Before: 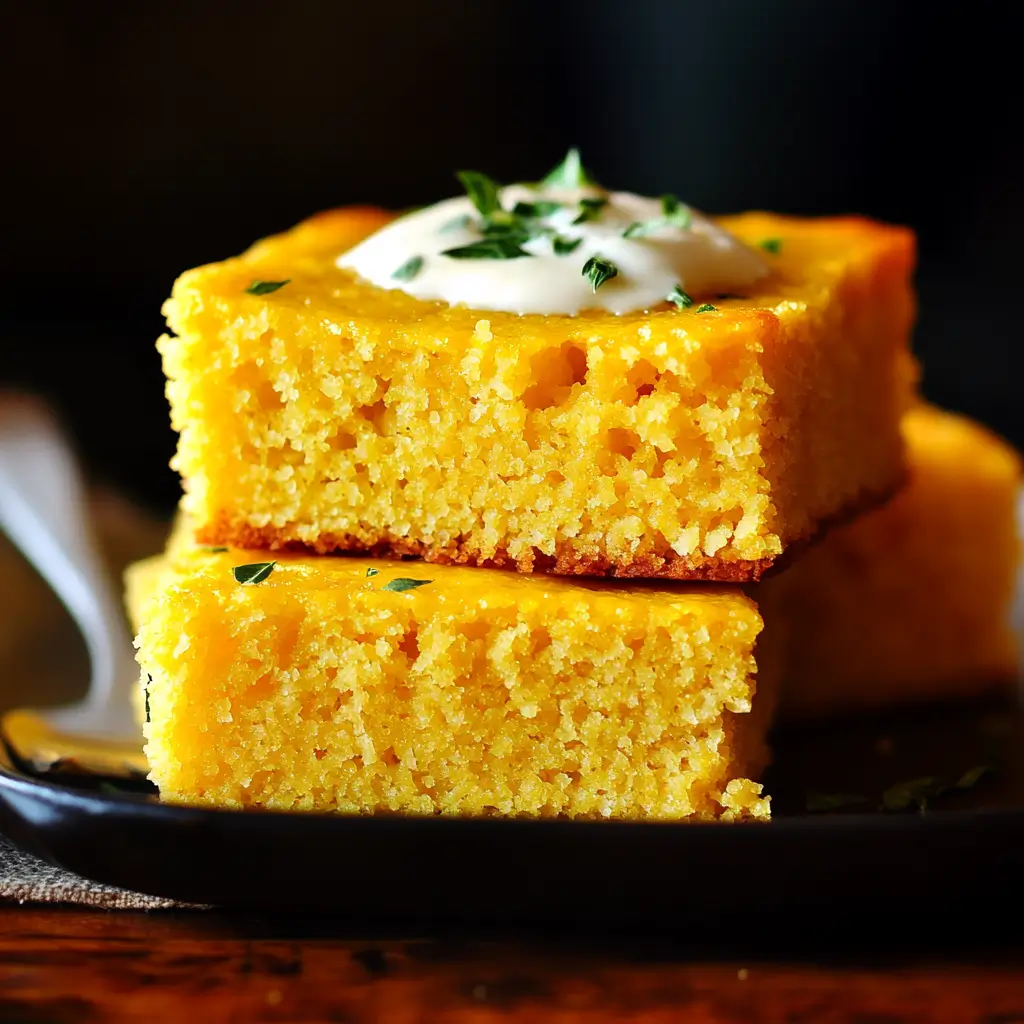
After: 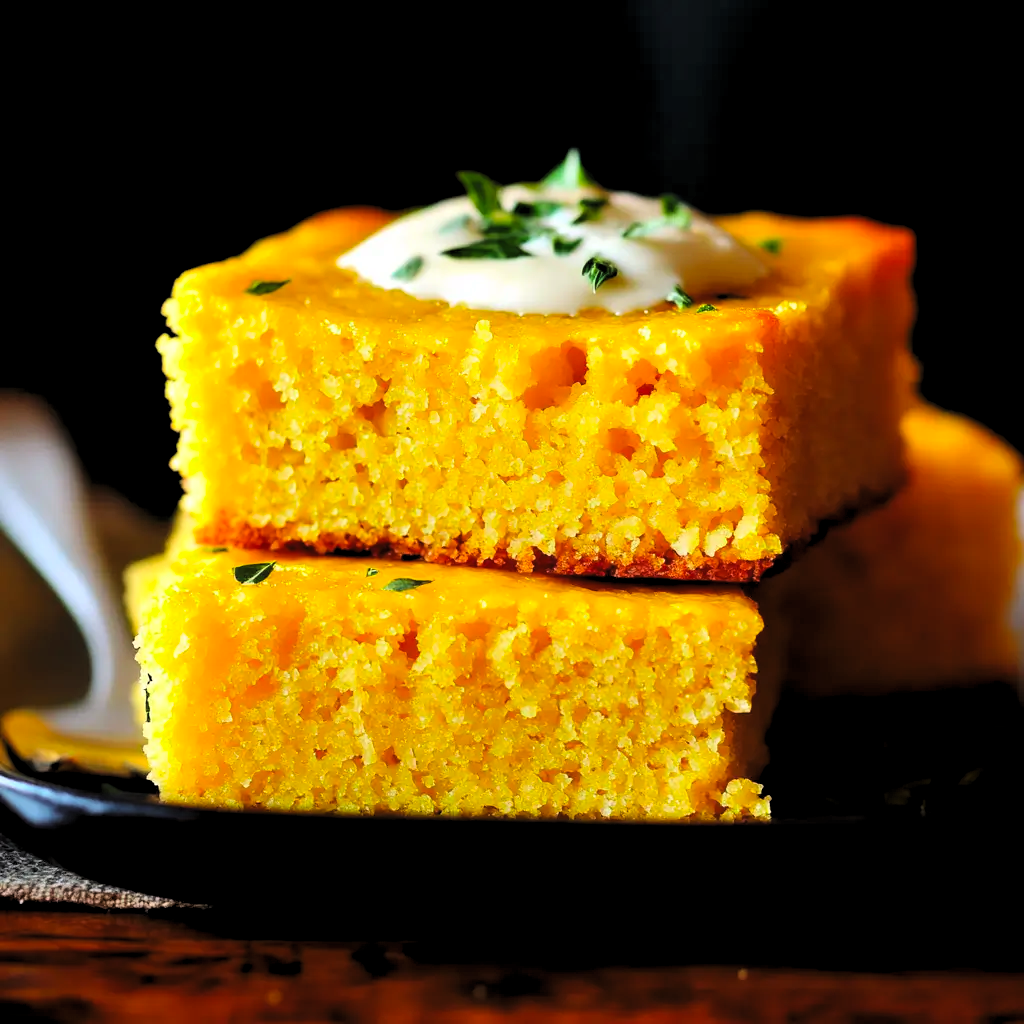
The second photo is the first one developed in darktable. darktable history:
contrast brightness saturation: contrast 0.07, brightness 0.18, saturation 0.4
levels: levels [0.116, 0.574, 1]
